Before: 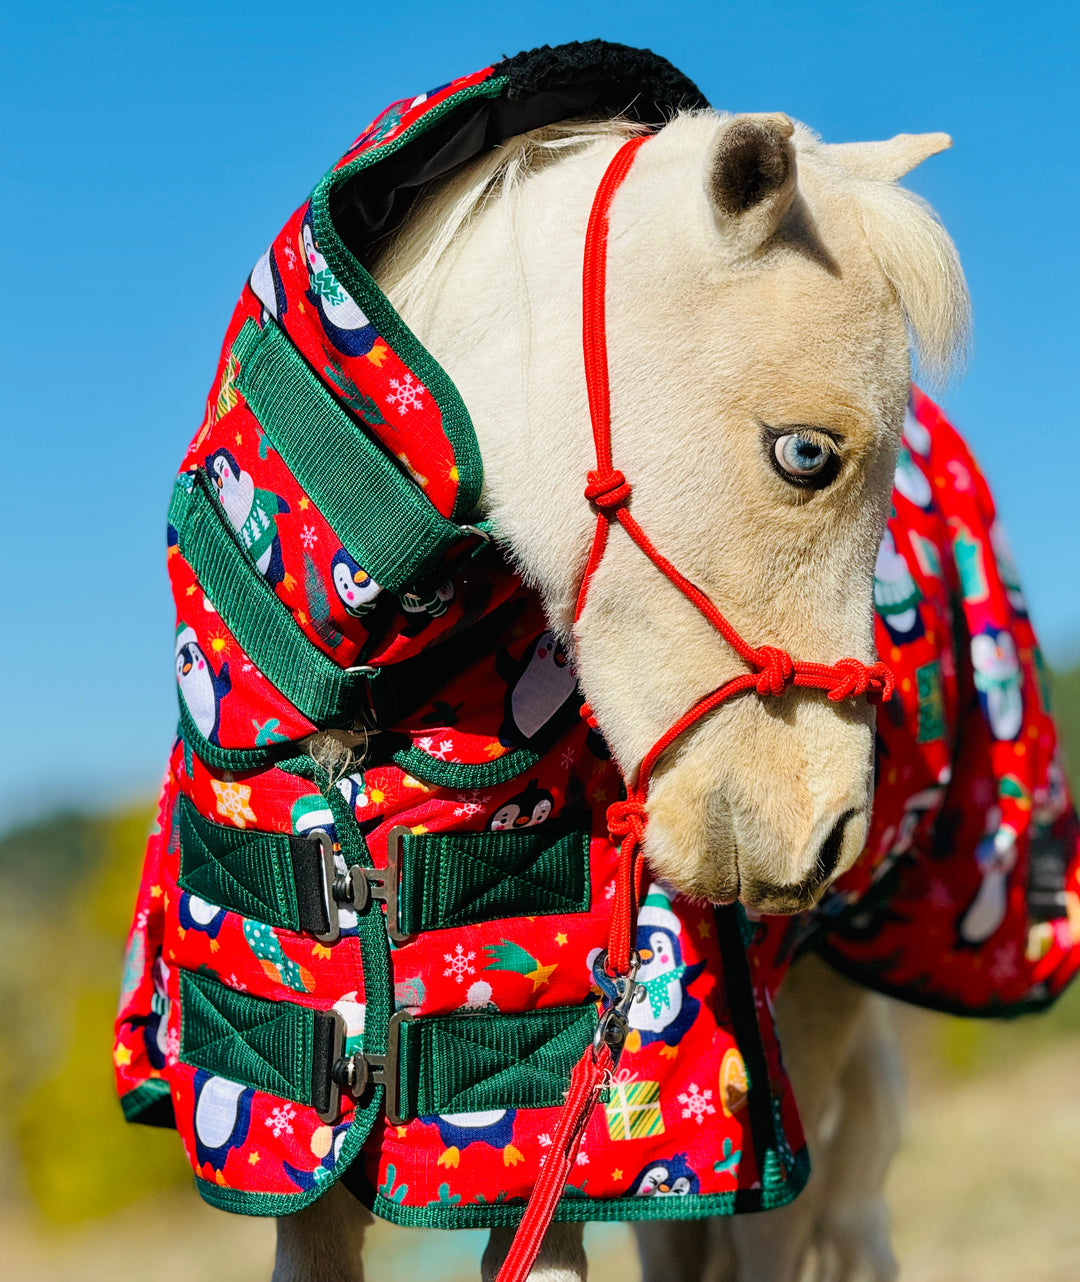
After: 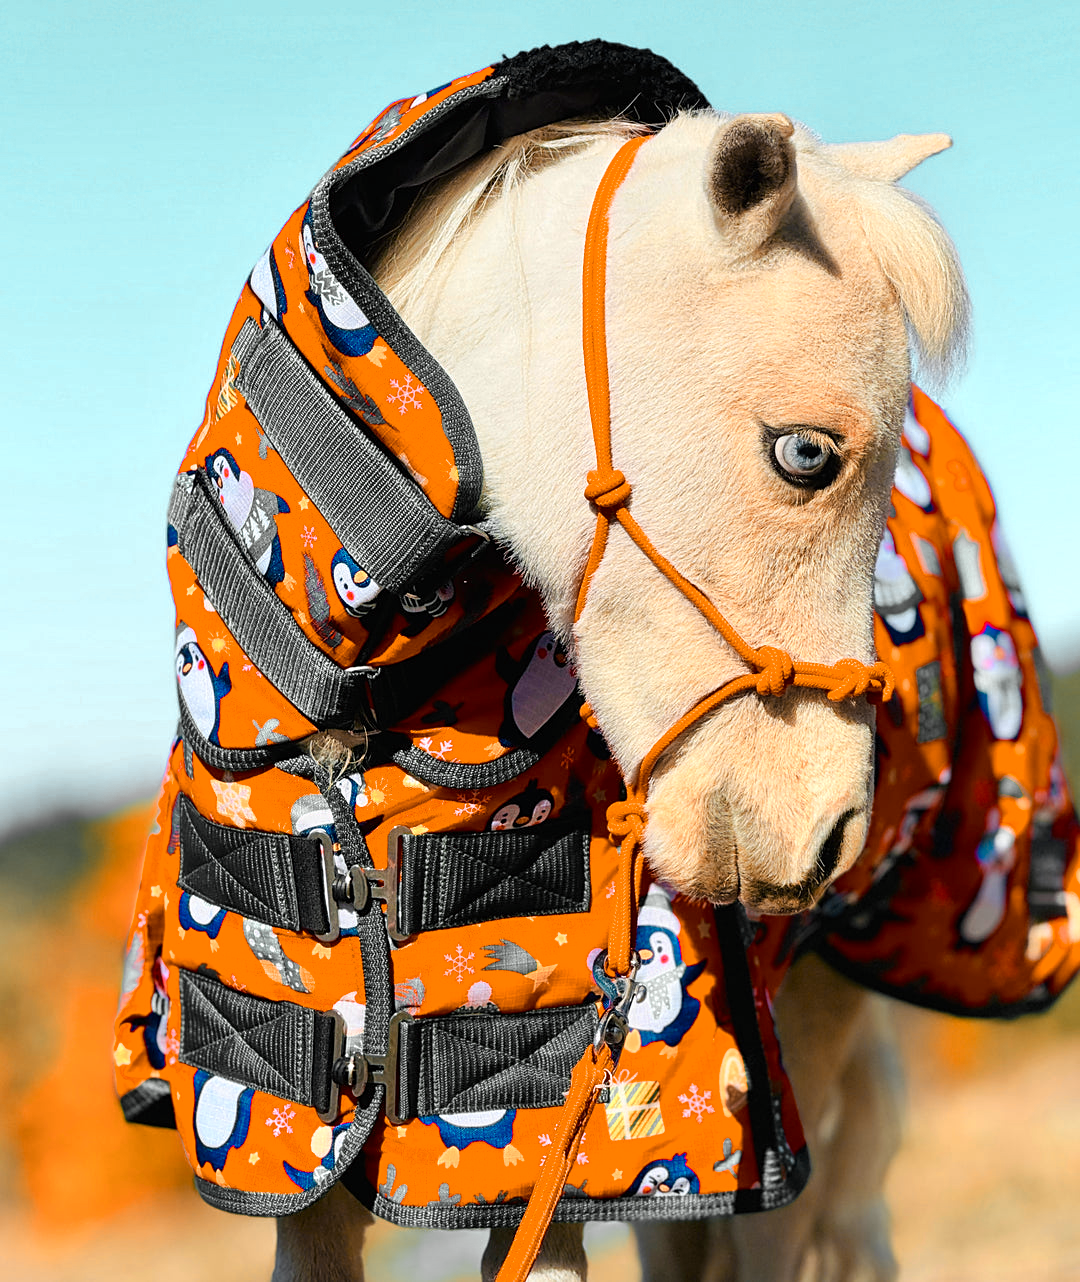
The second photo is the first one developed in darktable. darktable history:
sharpen: amount 0.202
color zones: curves: ch0 [(0.009, 0.528) (0.136, 0.6) (0.255, 0.586) (0.39, 0.528) (0.522, 0.584) (0.686, 0.736) (0.849, 0.561)]; ch1 [(0.045, 0.781) (0.14, 0.416) (0.257, 0.695) (0.442, 0.032) (0.738, 0.338) (0.818, 0.632) (0.891, 0.741) (1, 0.704)]; ch2 [(0, 0.667) (0.141, 0.52) (0.26, 0.37) (0.474, 0.432) (0.743, 0.286)]
